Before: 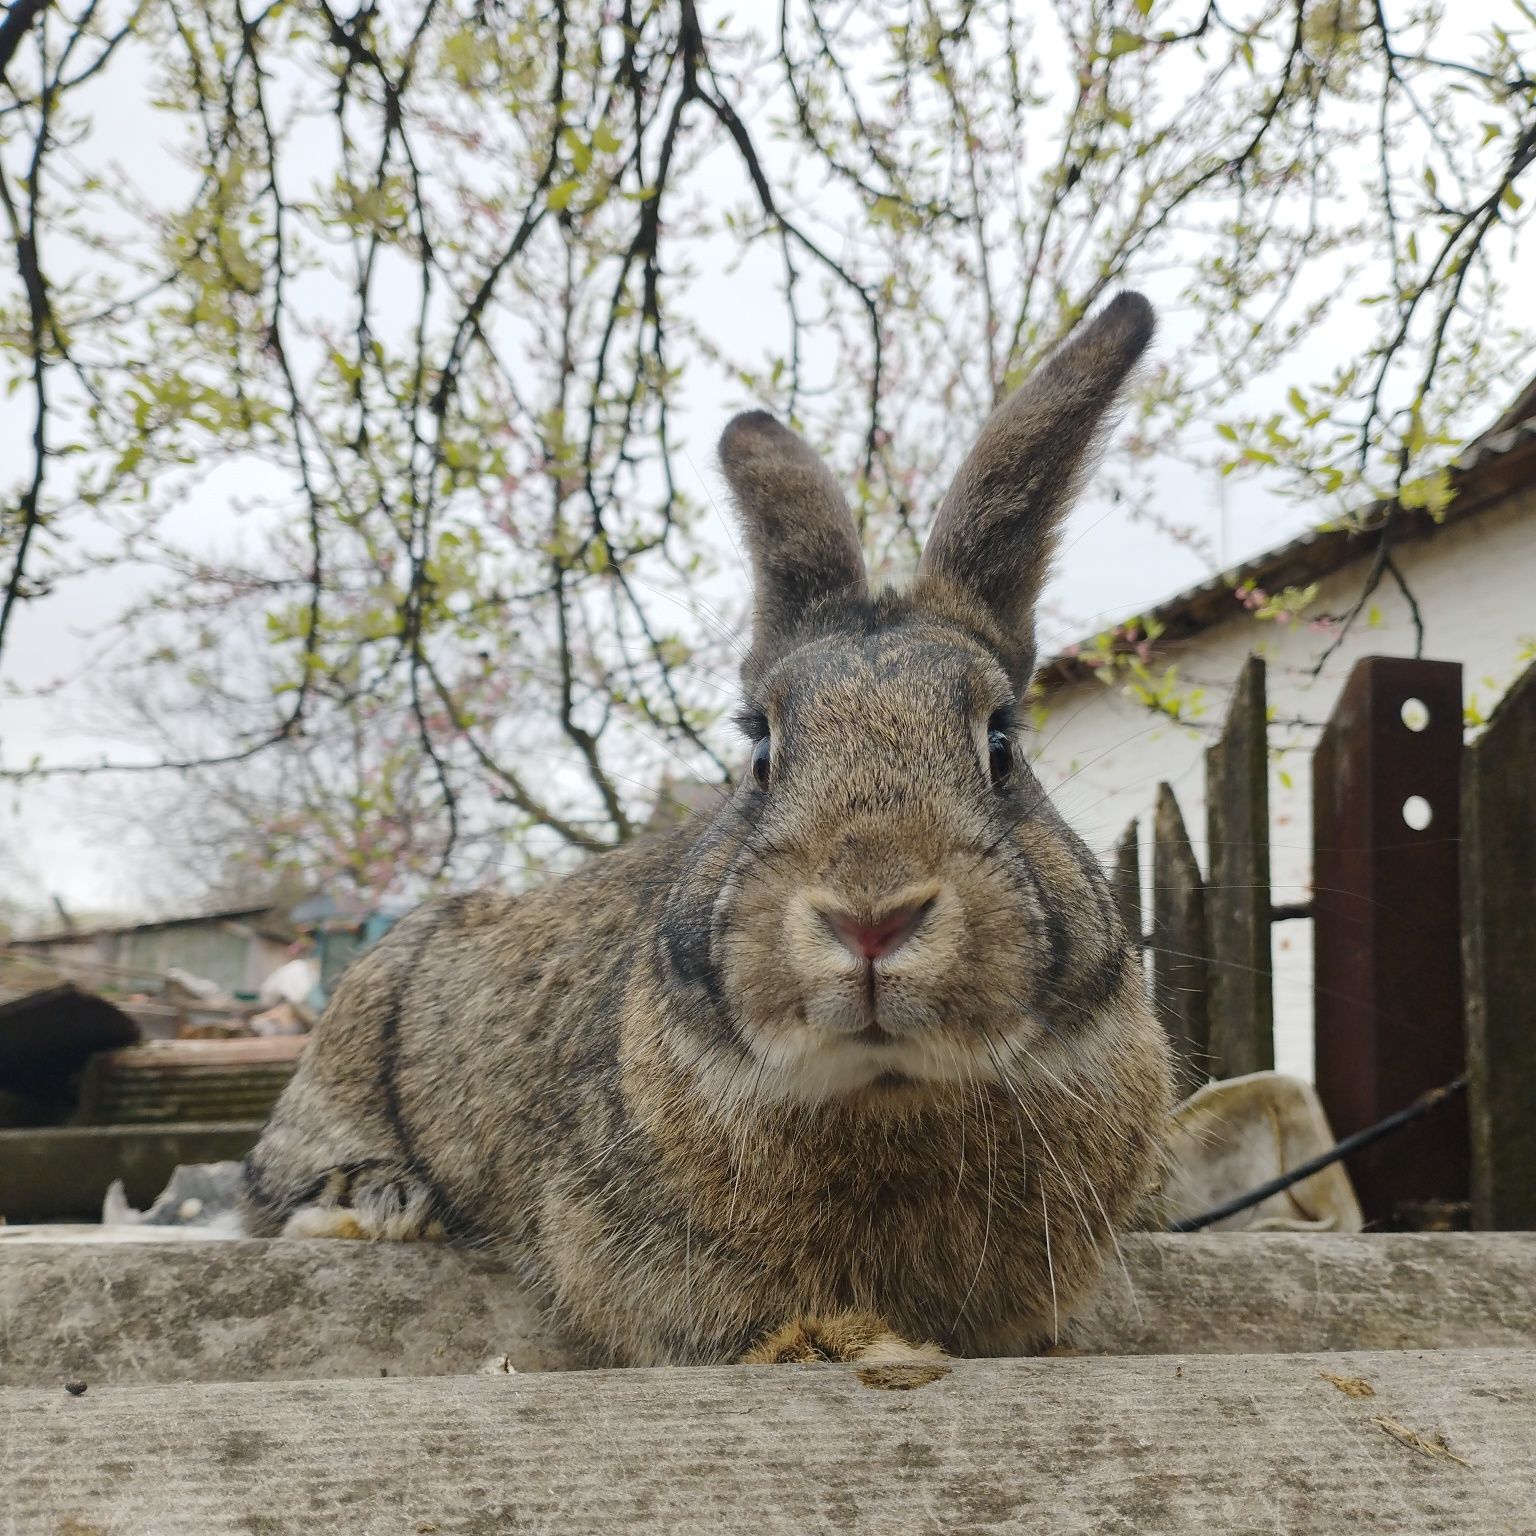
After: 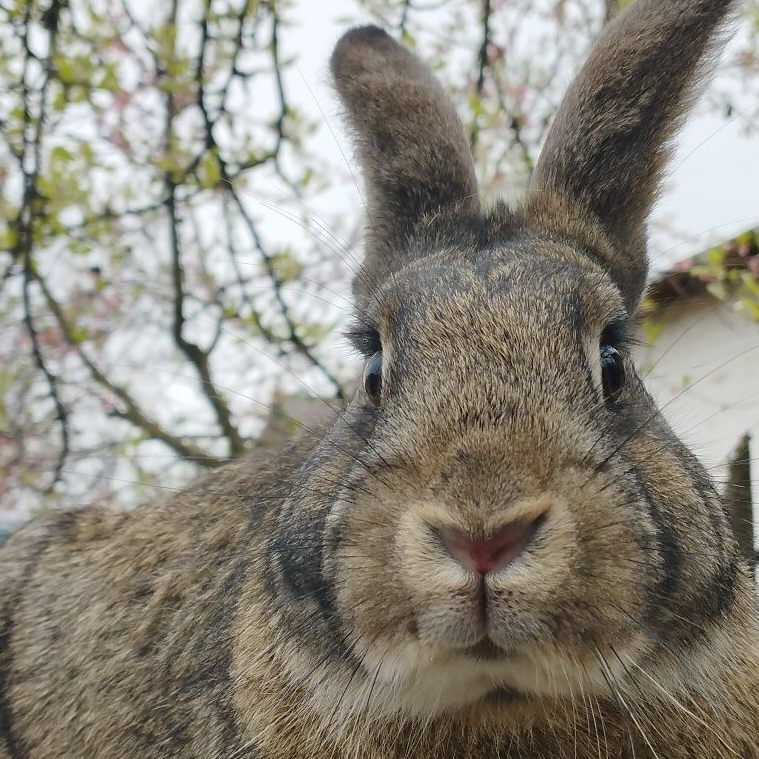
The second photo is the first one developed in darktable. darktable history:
exposure: compensate highlight preservation false
crop: left 25.271%, top 25.102%, right 25.288%, bottom 25.451%
